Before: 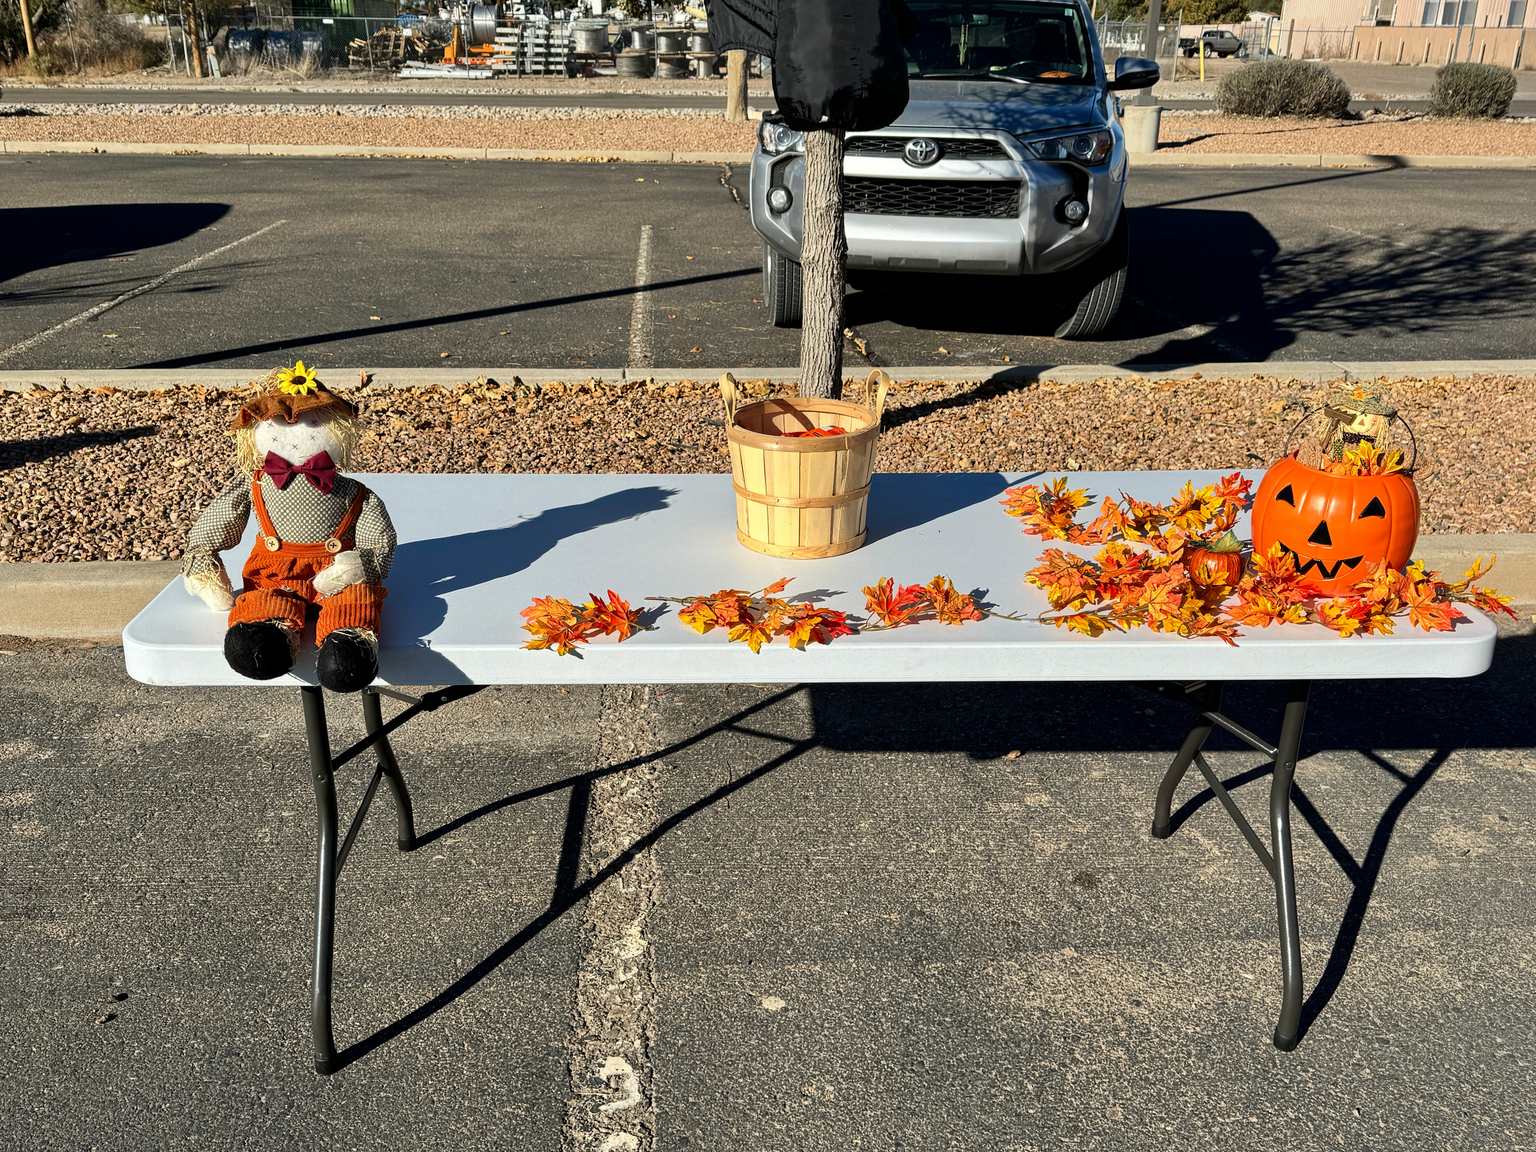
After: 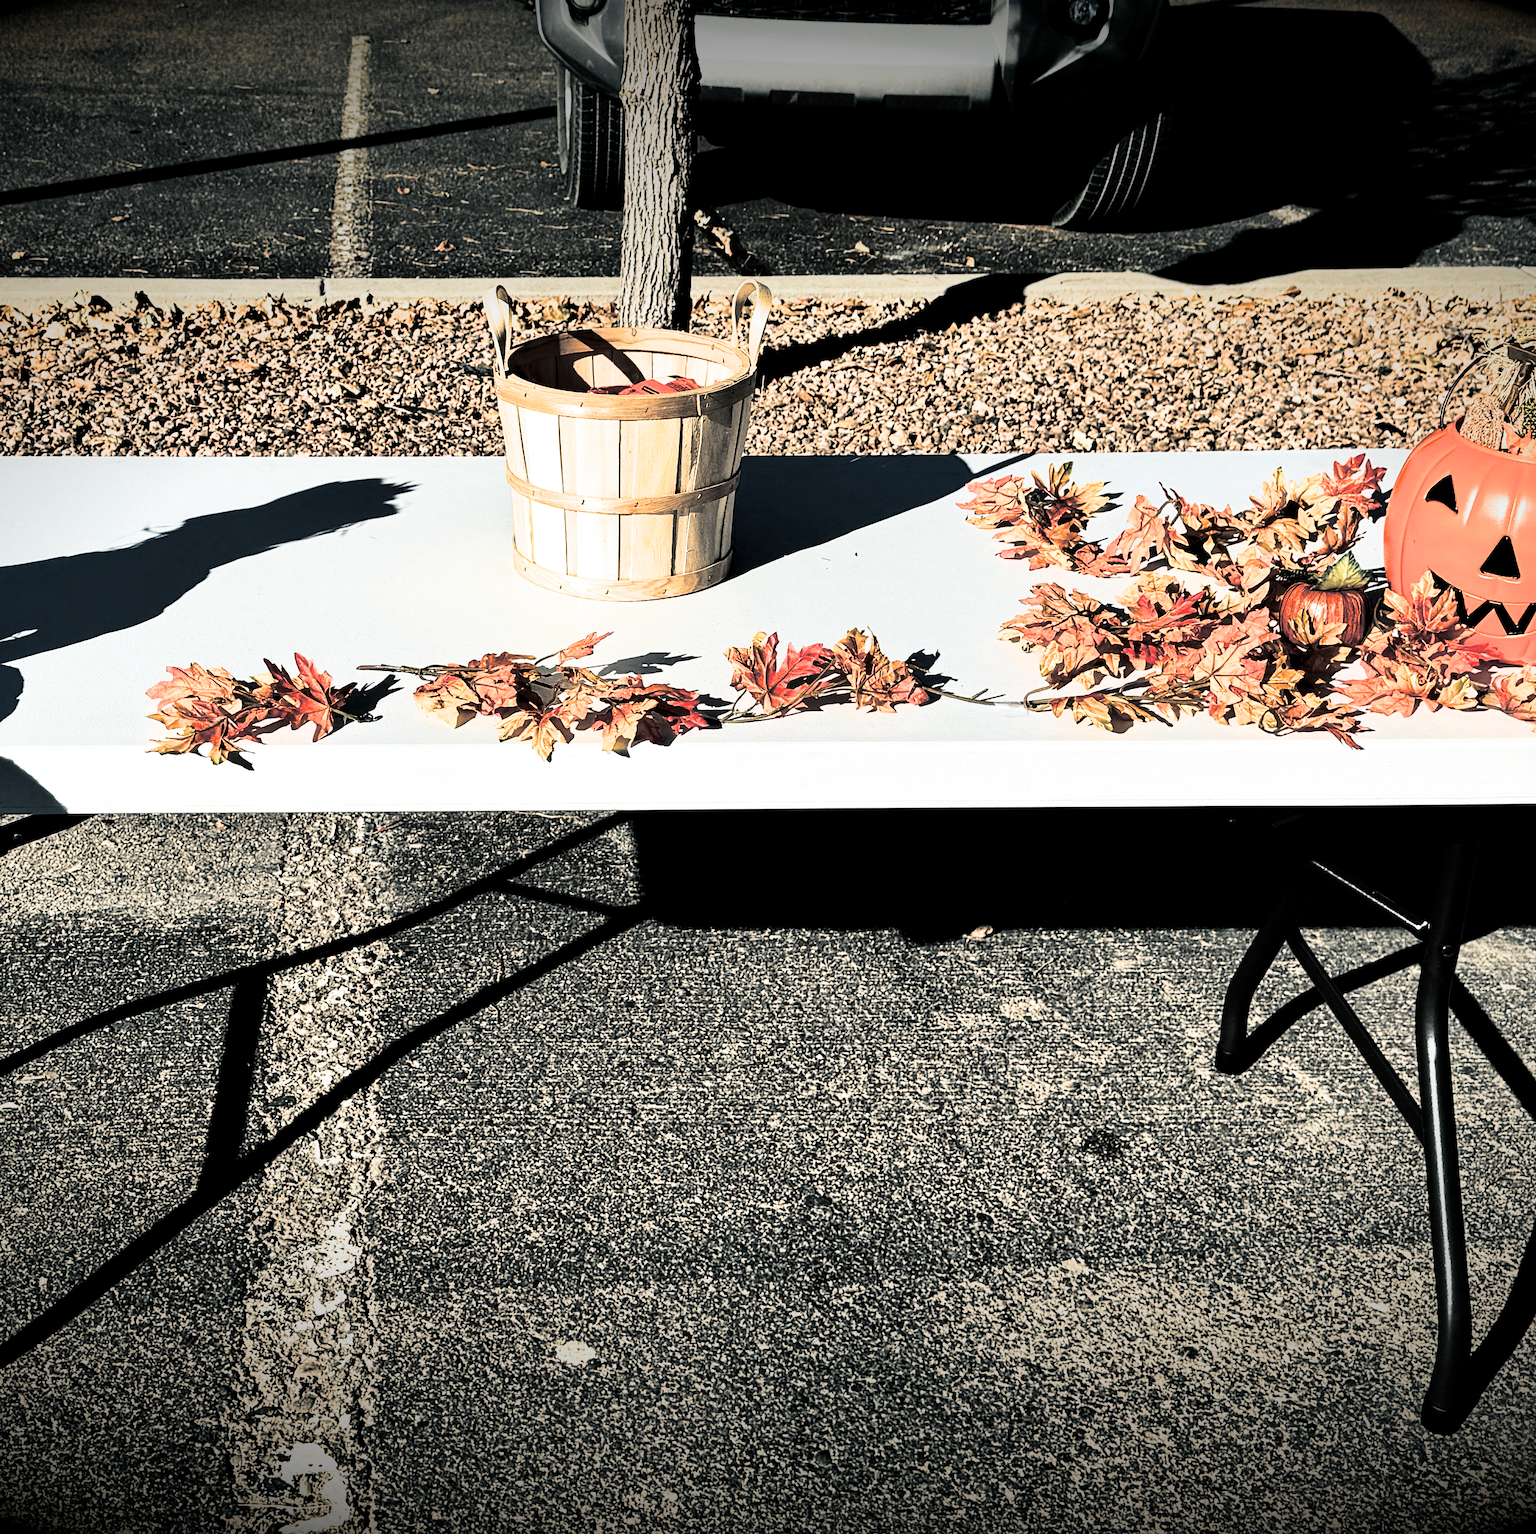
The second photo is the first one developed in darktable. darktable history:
contrast brightness saturation: contrast 0.28
filmic rgb: black relative exposure -3.63 EV, white relative exposure 2.16 EV, hardness 3.62
split-toning: shadows › hue 201.6°, shadows › saturation 0.16, highlights › hue 50.4°, highlights › saturation 0.2, balance -49.9
crop and rotate: left 28.256%, top 17.734%, right 12.656%, bottom 3.573%
vignetting: fall-off start 98.29%, fall-off radius 100%, brightness -1, saturation 0.5, width/height ratio 1.428
